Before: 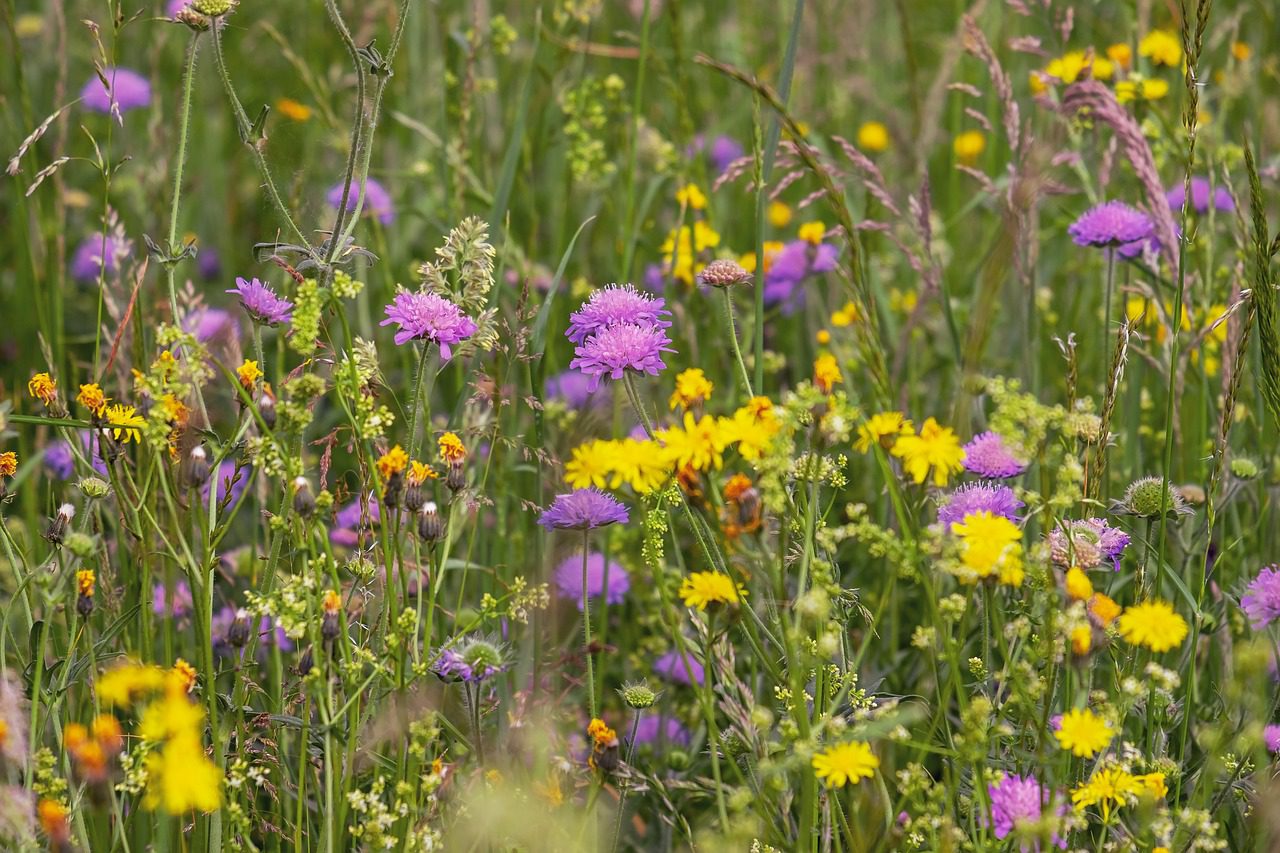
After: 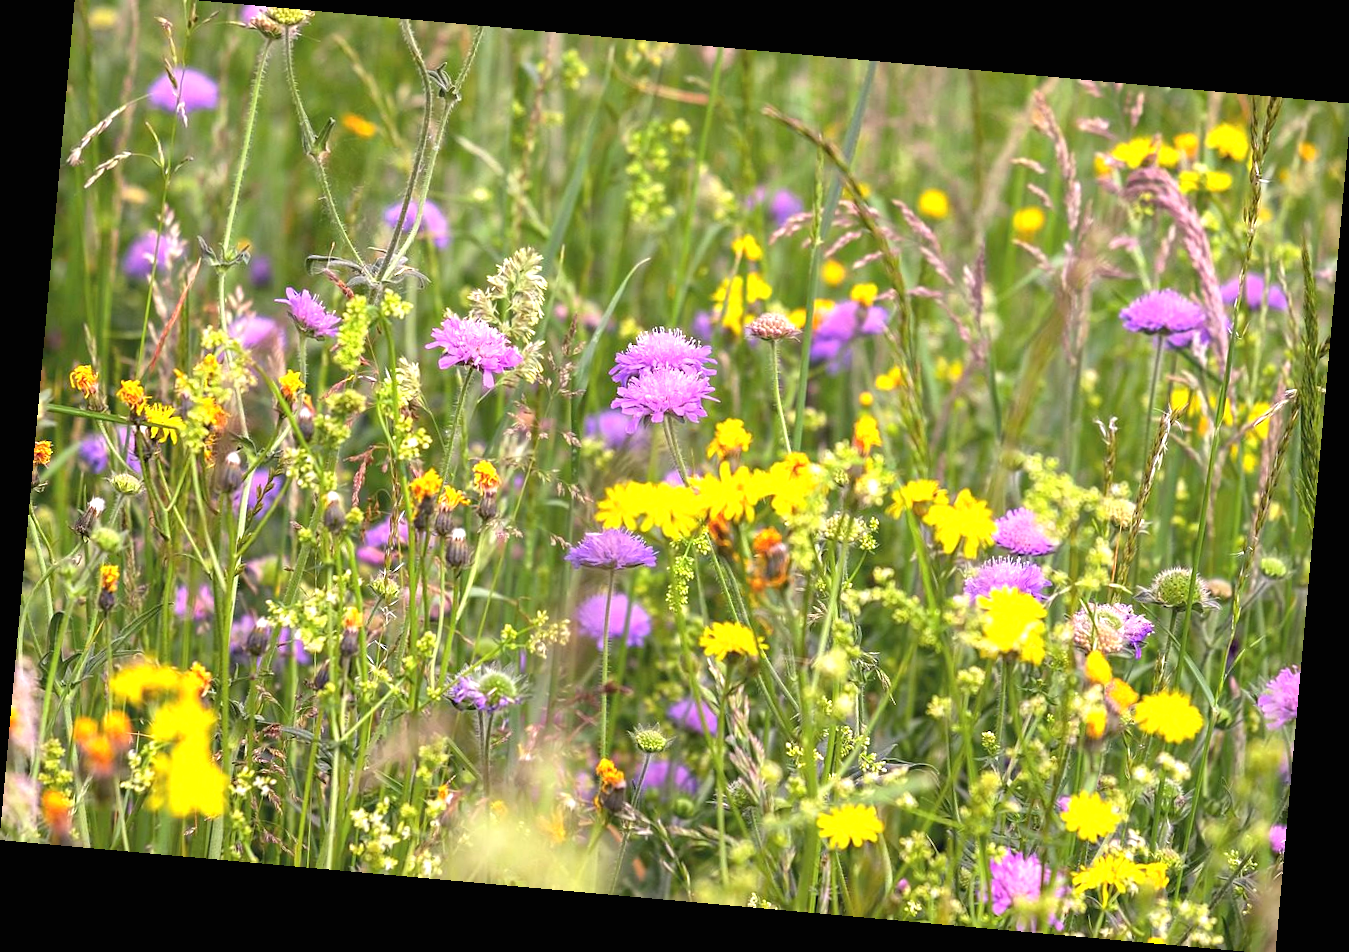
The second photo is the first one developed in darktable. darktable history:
rotate and perspective: rotation 5.12°, automatic cropping off
crop: top 1.049%, right 0.001%
exposure: black level correction 0, exposure 1.015 EV, compensate exposure bias true, compensate highlight preservation false
